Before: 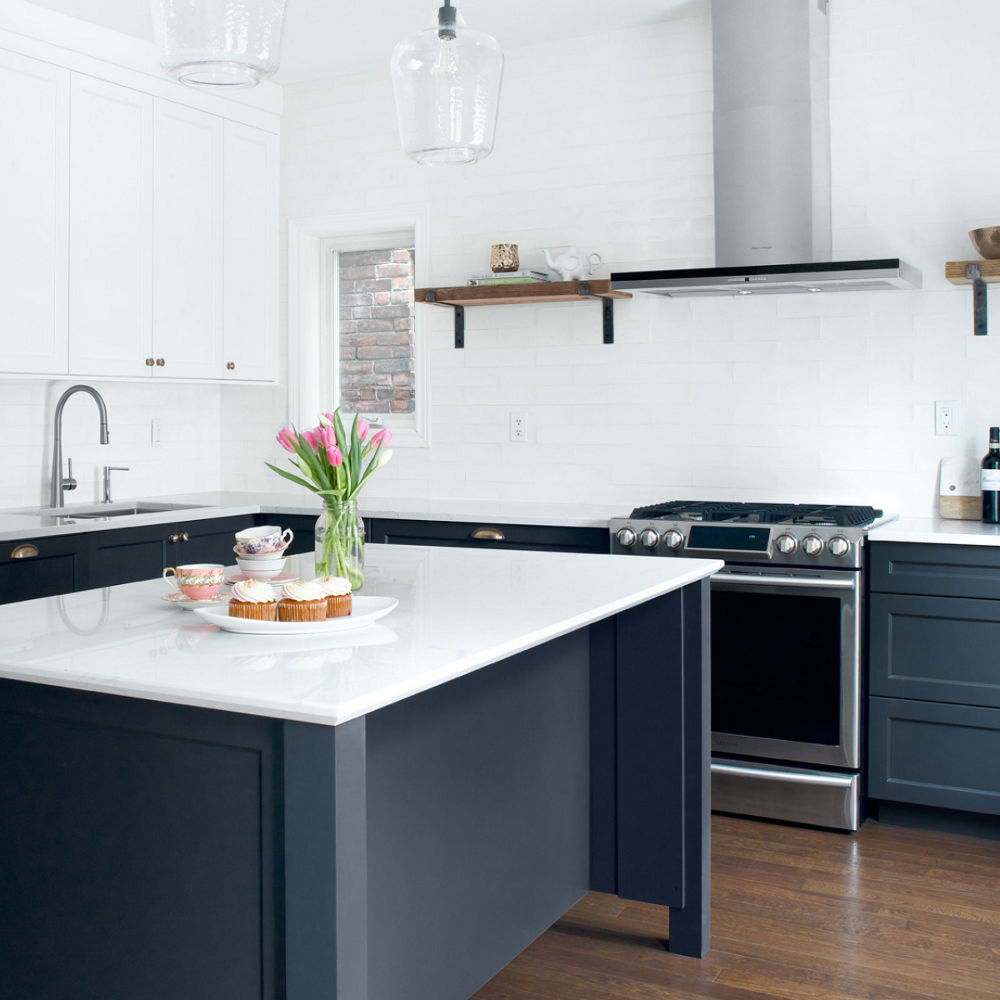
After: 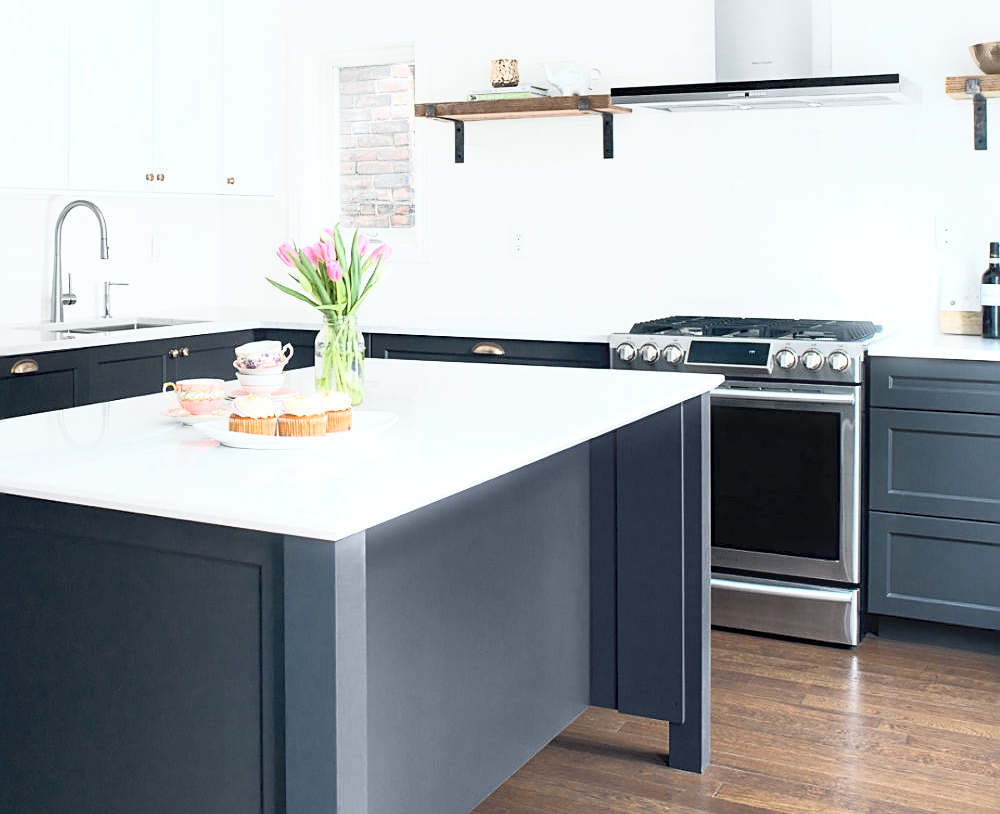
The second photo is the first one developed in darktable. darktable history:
bloom: size 3%, threshold 100%, strength 0%
crop and rotate: top 18.507%
contrast brightness saturation: contrast 0.39, brightness 0.53
sharpen: on, module defaults
